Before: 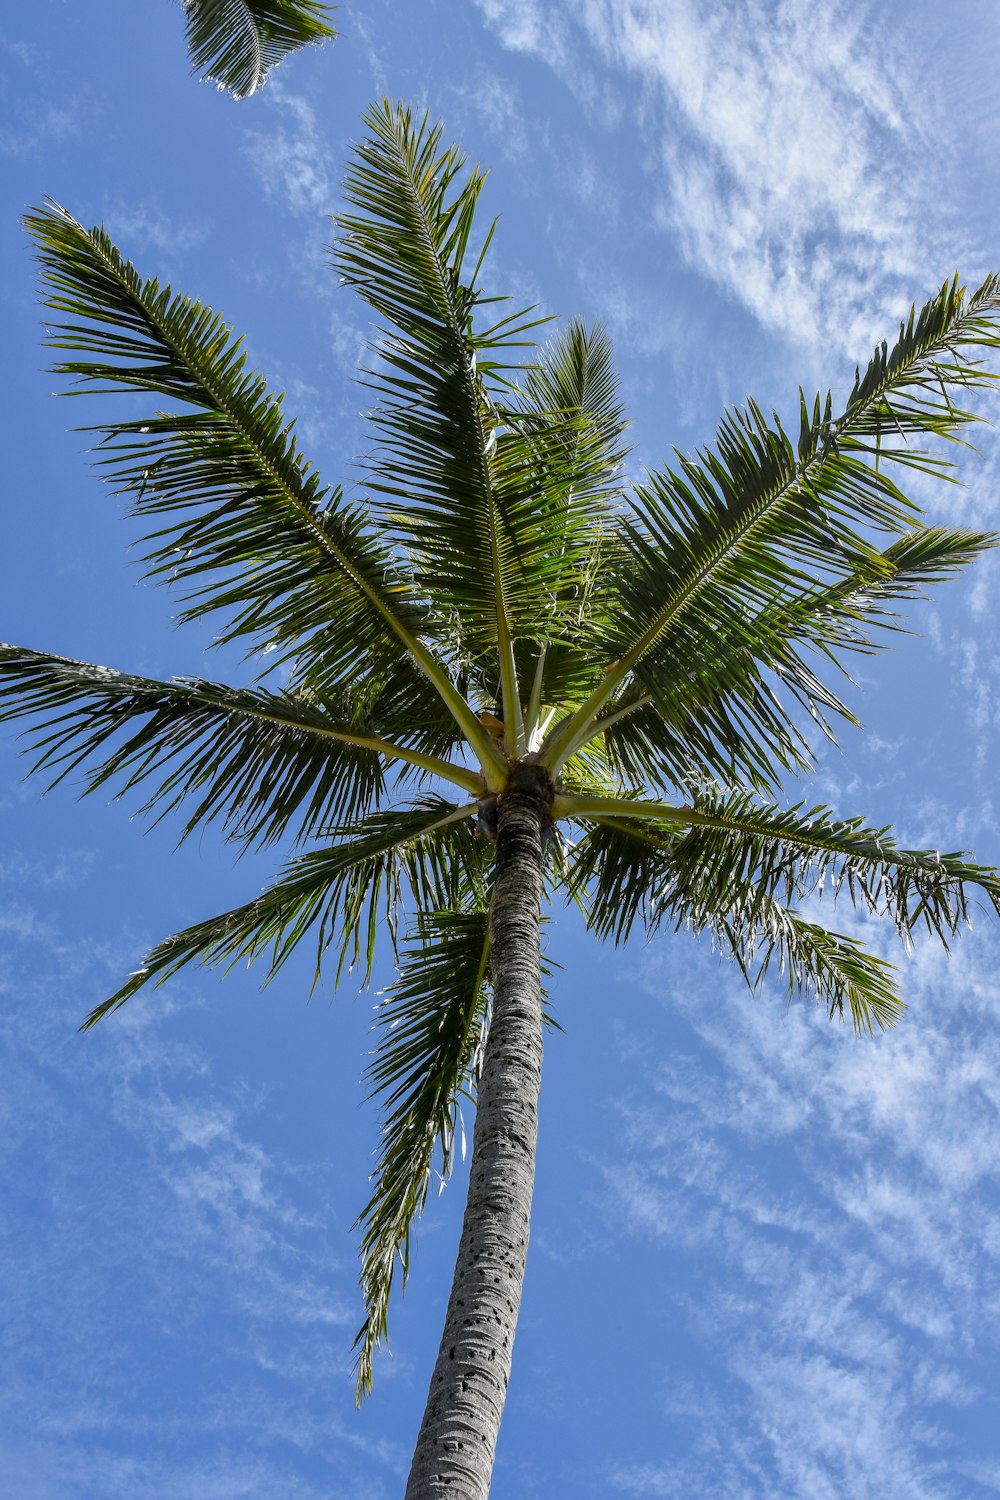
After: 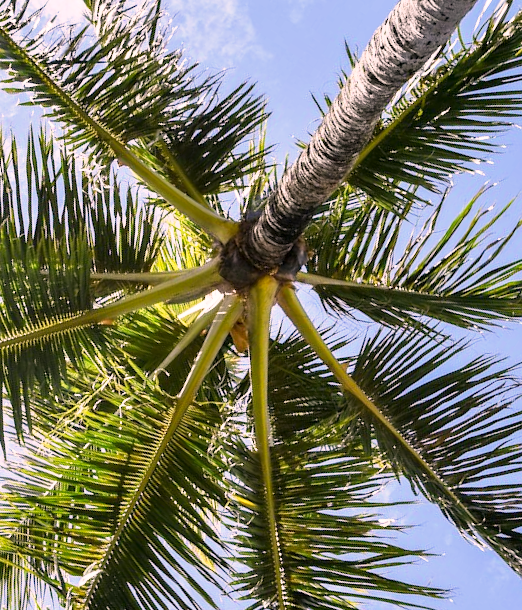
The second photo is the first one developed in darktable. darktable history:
base curve: curves: ch0 [(0, 0) (0.557, 0.834) (1, 1)], preserve colors none
exposure: exposure 0.425 EV, compensate highlight preservation false
color correction: highlights a* 12.57, highlights b* 5.55
crop and rotate: angle 147.36°, left 9.221%, top 15.685%, right 4.511%, bottom 17.083%
